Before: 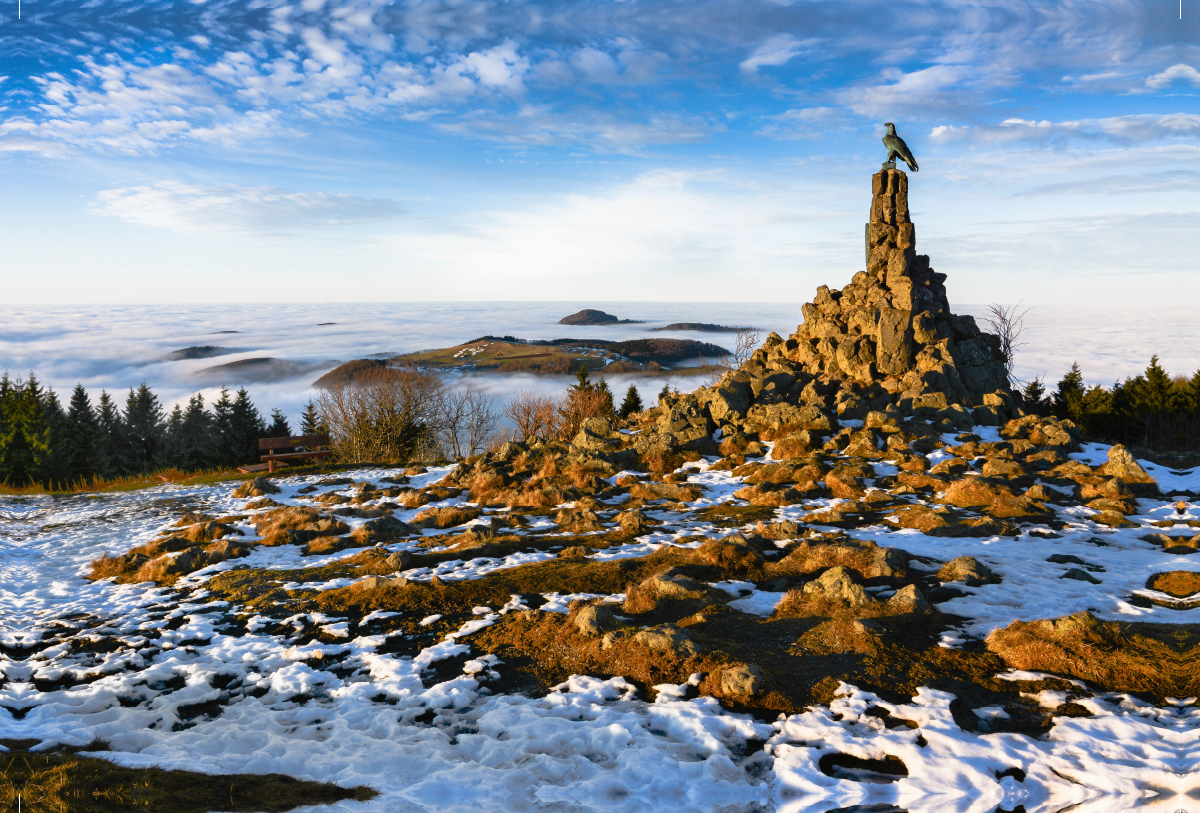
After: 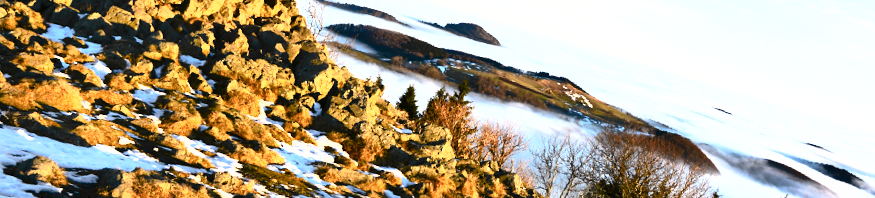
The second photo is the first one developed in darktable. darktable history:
crop and rotate: angle 16.12°, top 30.835%, bottom 35.653%
contrast brightness saturation: contrast 0.28
exposure: black level correction 0, exposure 1.1 EV, compensate exposure bias true, compensate highlight preservation false
shadows and highlights: shadows 40, highlights -54, highlights color adjustment 46%, low approximation 0.01, soften with gaussian
